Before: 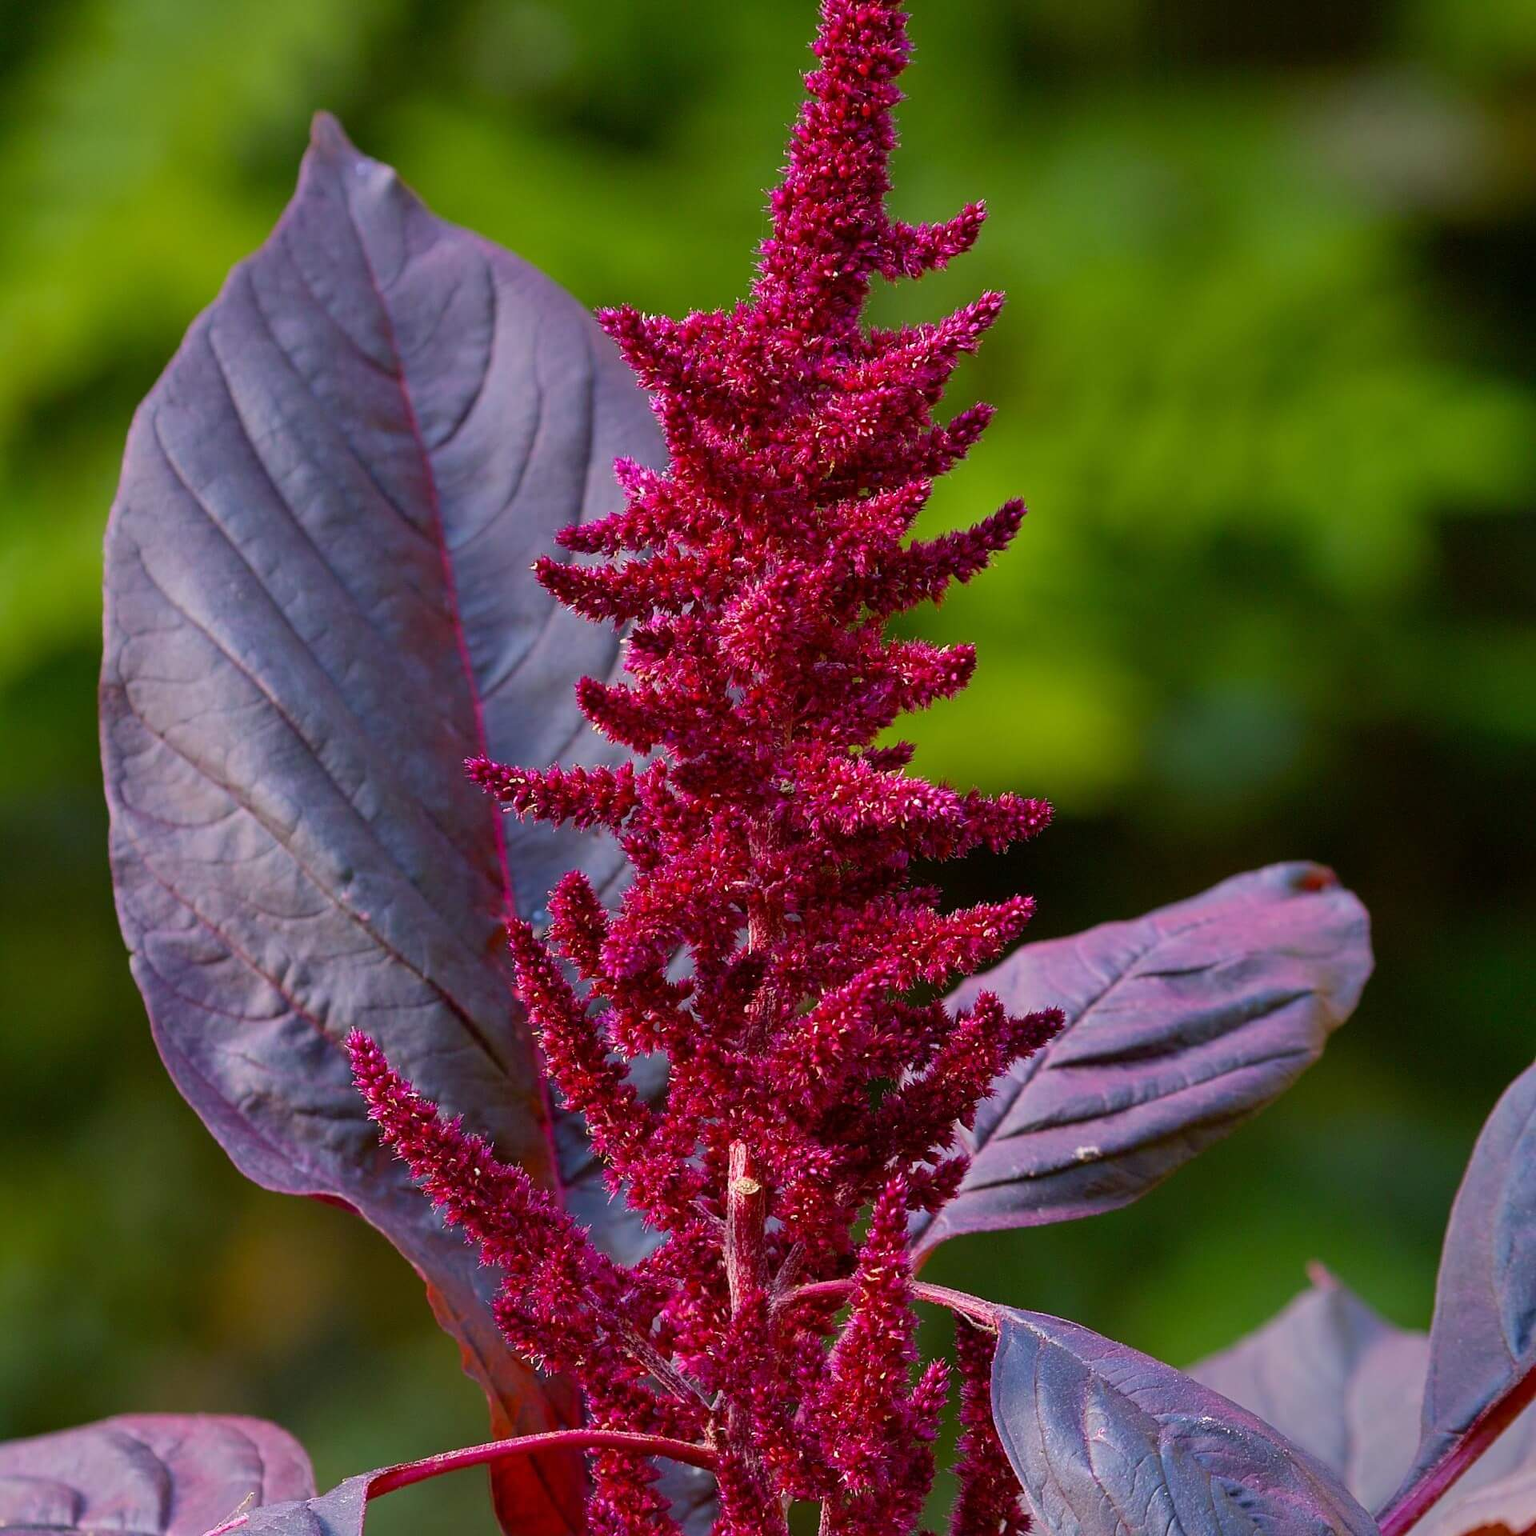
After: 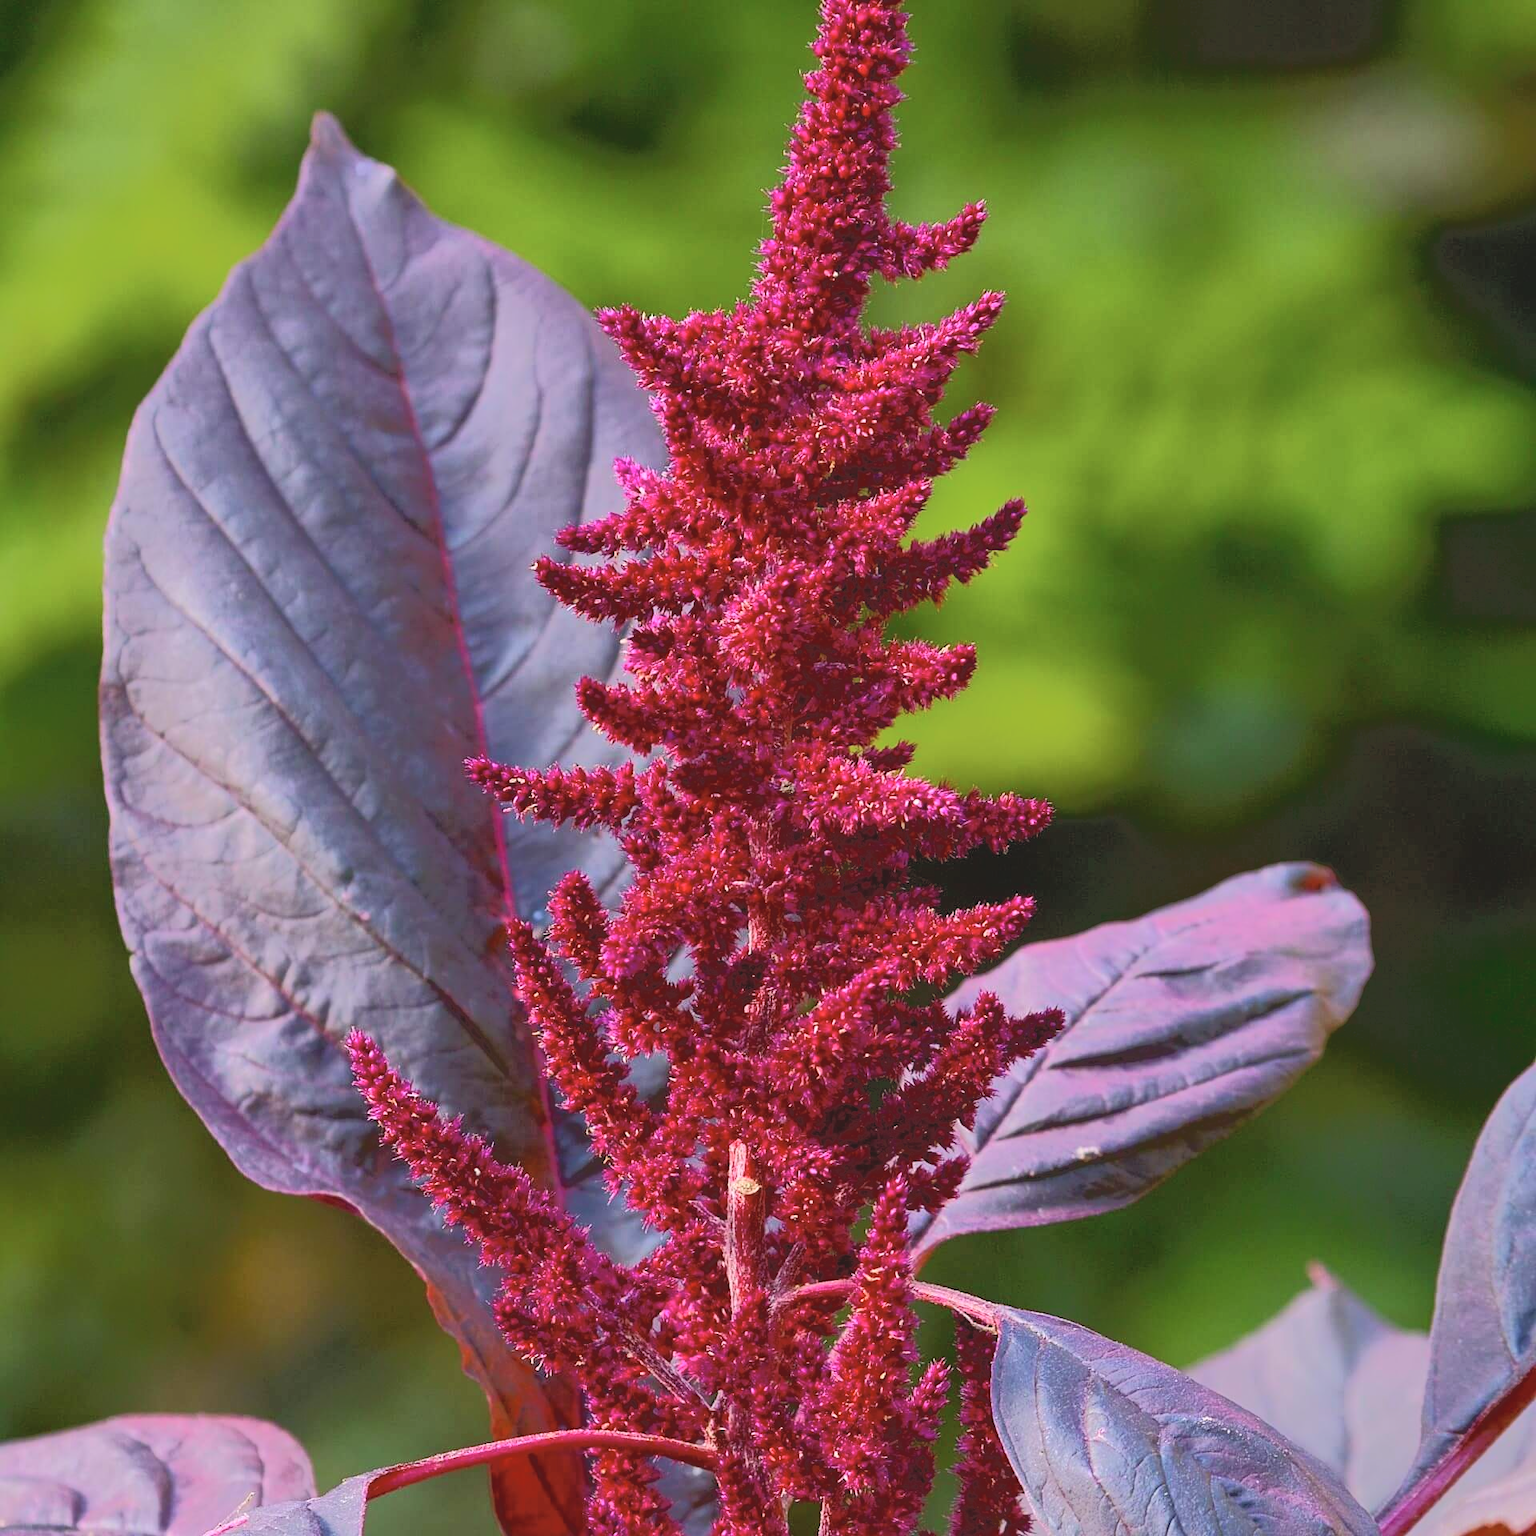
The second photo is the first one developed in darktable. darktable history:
tone curve: curves: ch0 [(0, 0) (0.003, 0.055) (0.011, 0.111) (0.025, 0.126) (0.044, 0.169) (0.069, 0.215) (0.1, 0.199) (0.136, 0.207) (0.177, 0.259) (0.224, 0.327) (0.277, 0.361) (0.335, 0.431) (0.399, 0.501) (0.468, 0.589) (0.543, 0.683) (0.623, 0.73) (0.709, 0.796) (0.801, 0.863) (0.898, 0.921) (1, 1)], color space Lab, independent channels, preserve colors none
